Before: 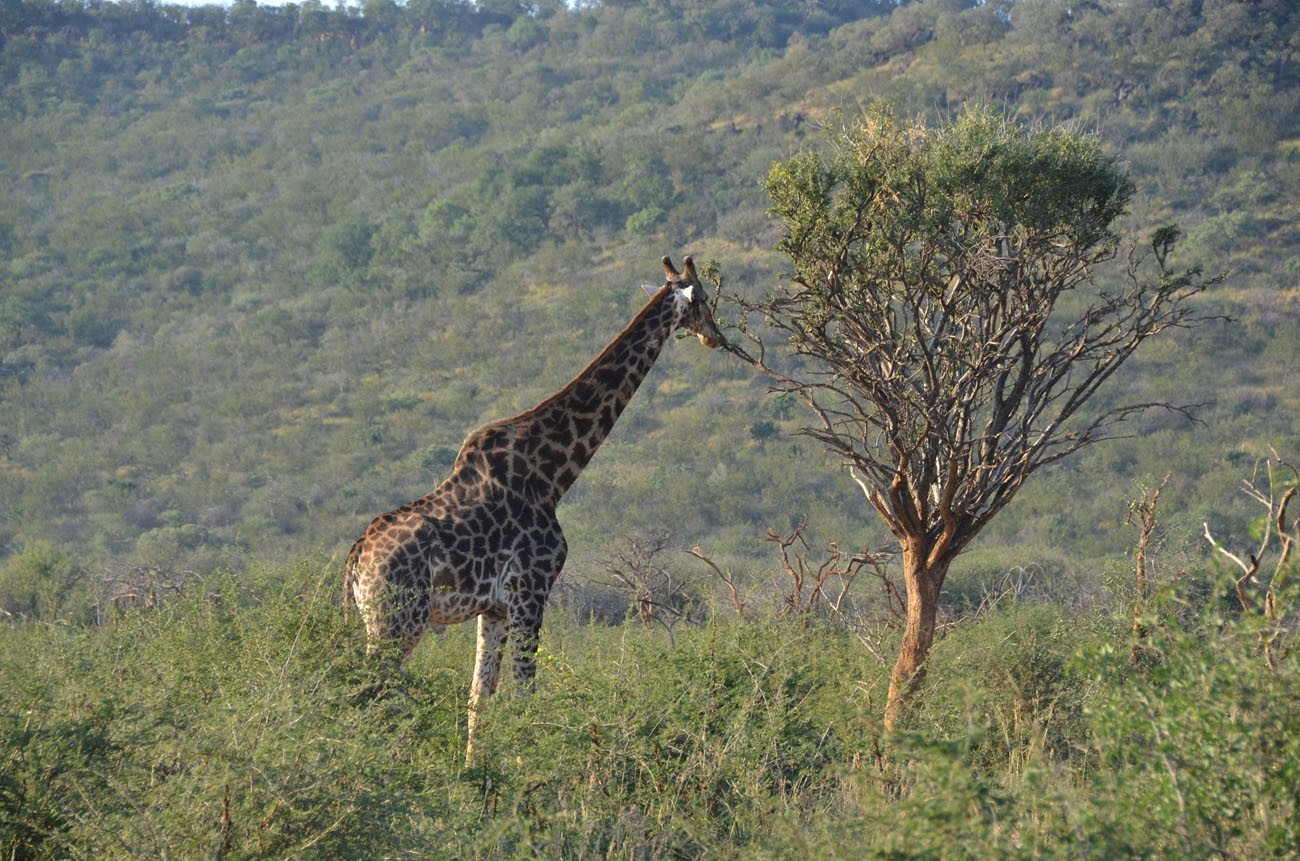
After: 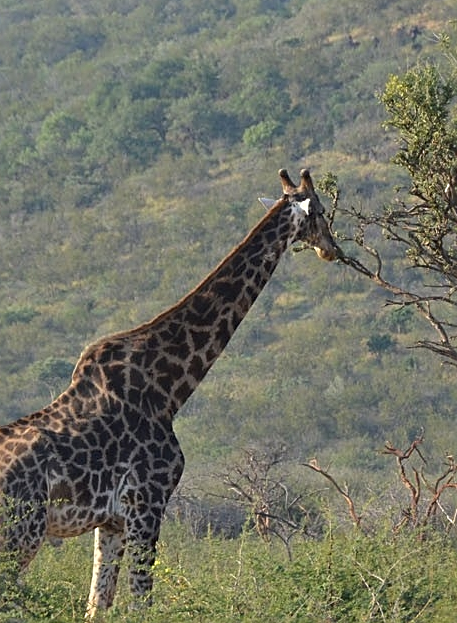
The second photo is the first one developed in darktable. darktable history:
white balance: red 1, blue 1
sharpen: on, module defaults
crop and rotate: left 29.476%, top 10.214%, right 35.32%, bottom 17.333%
